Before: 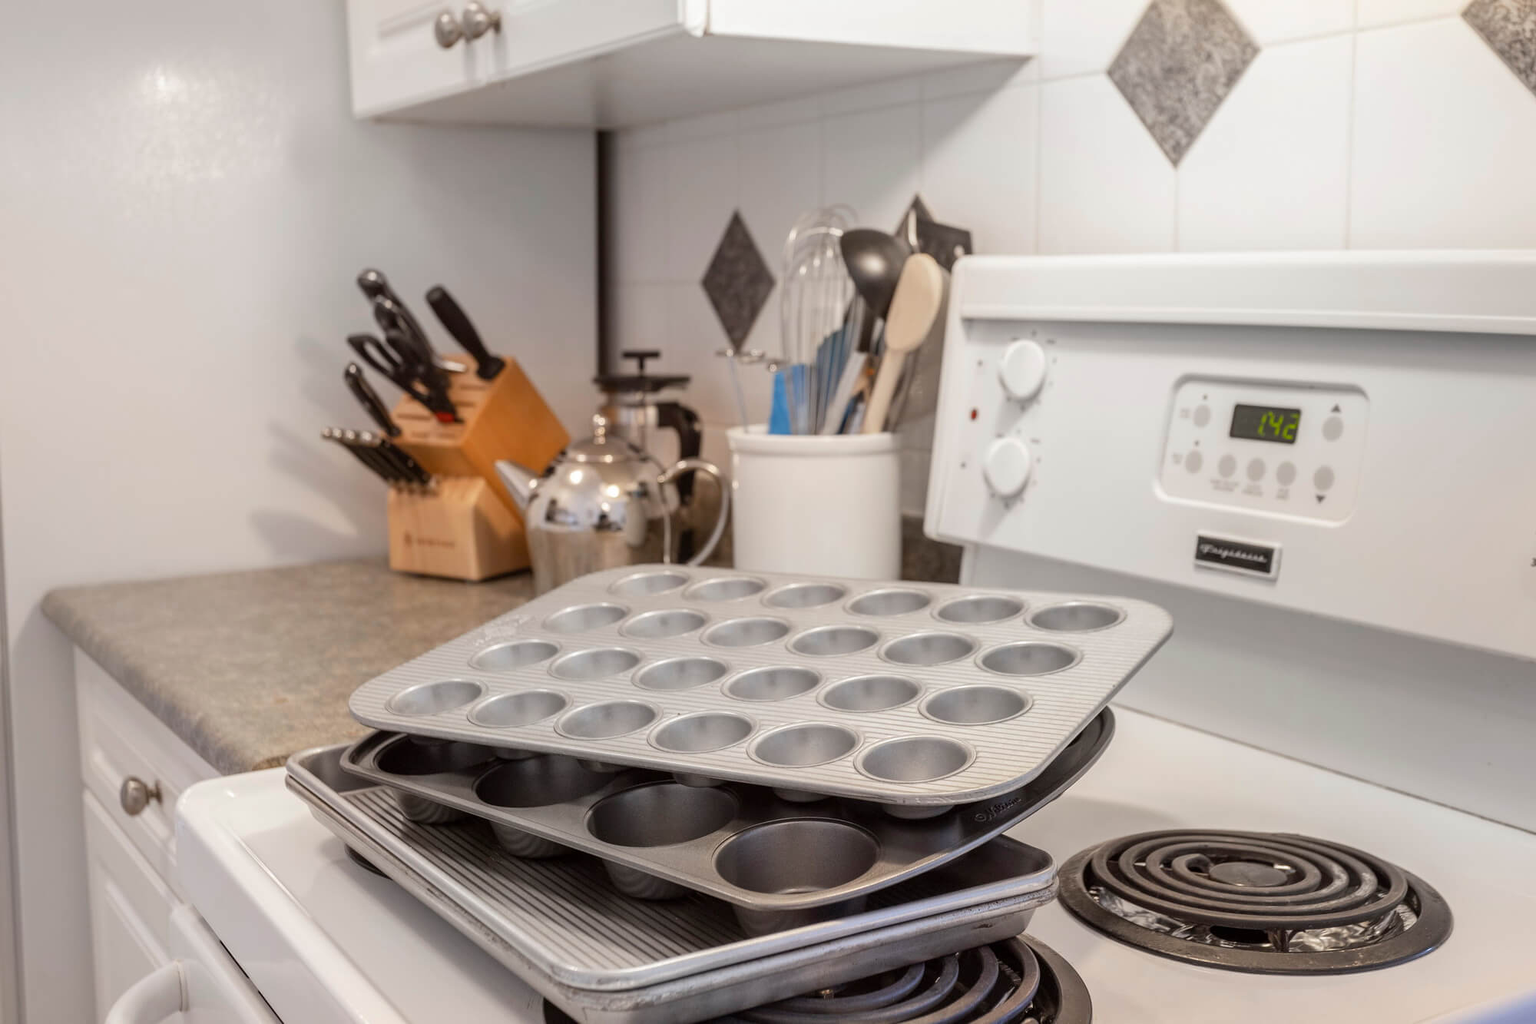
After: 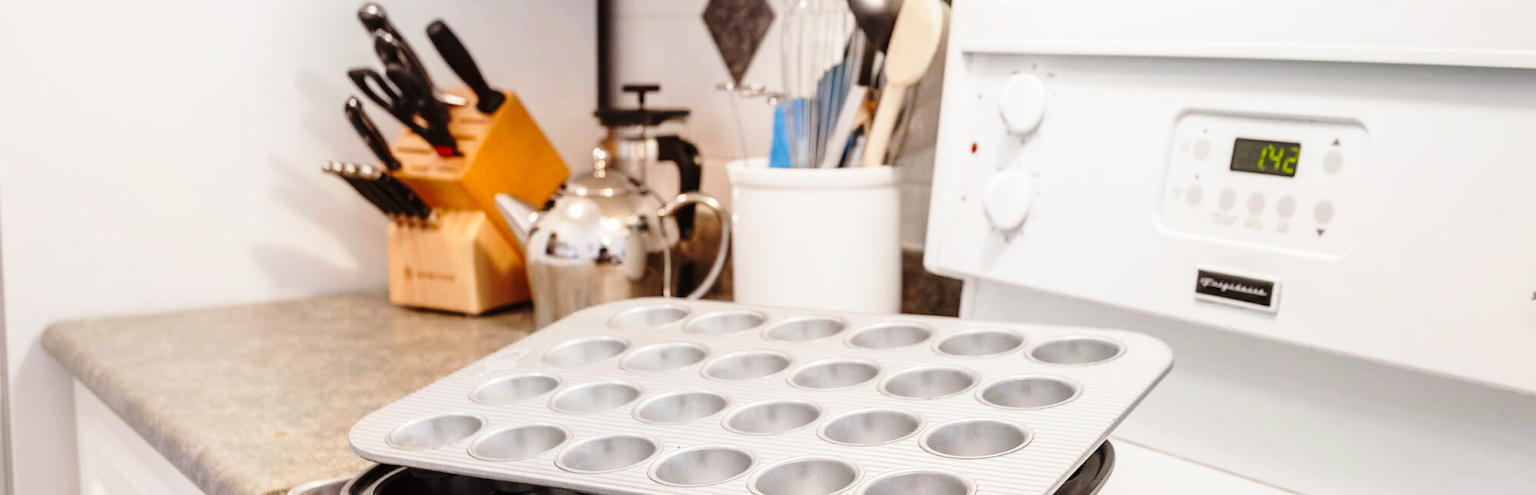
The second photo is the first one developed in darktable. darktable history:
base curve: curves: ch0 [(0, 0) (0.04, 0.03) (0.133, 0.232) (0.448, 0.748) (0.843, 0.968) (1, 1)], preserve colors none
crop and rotate: top 26.056%, bottom 25.543%
